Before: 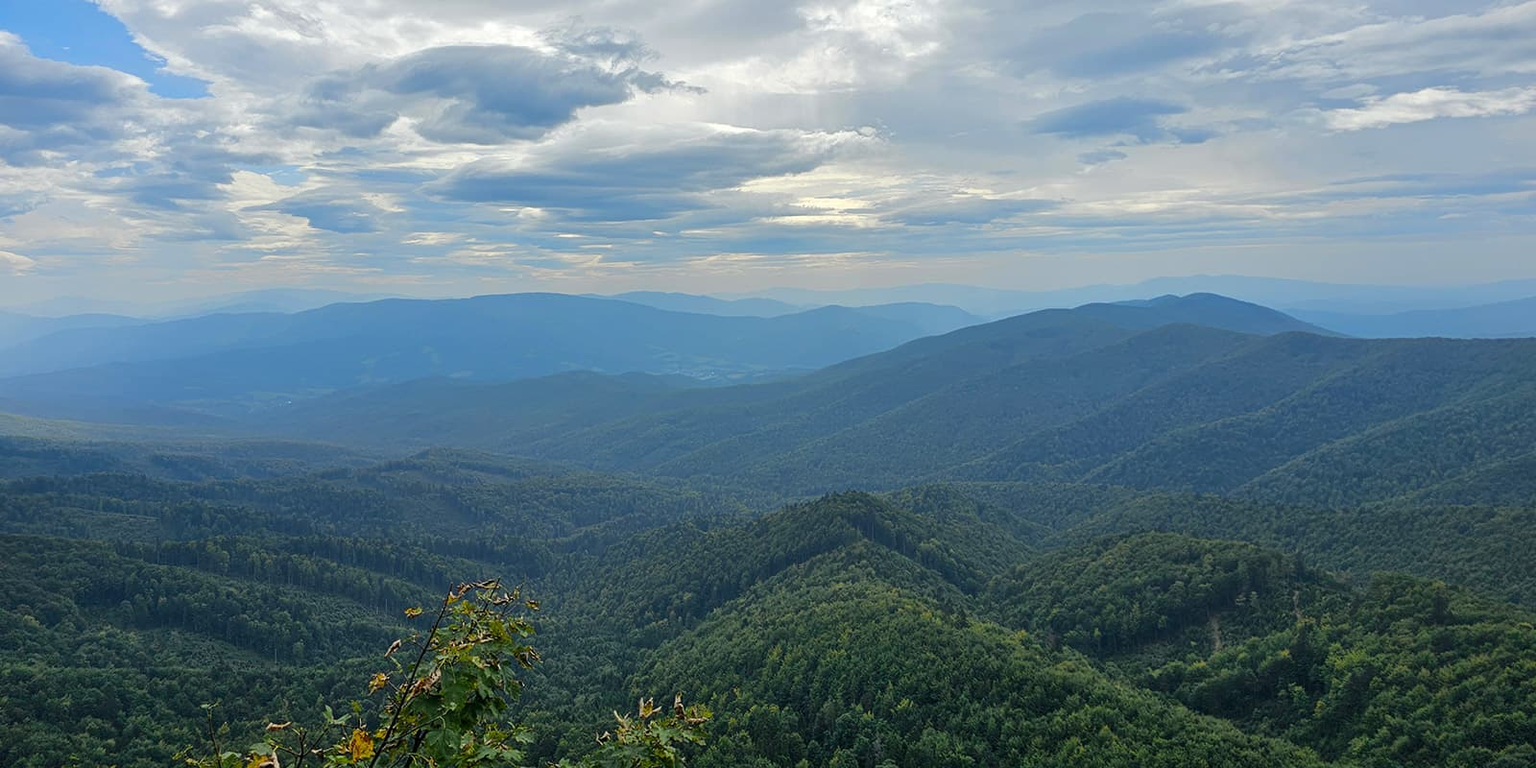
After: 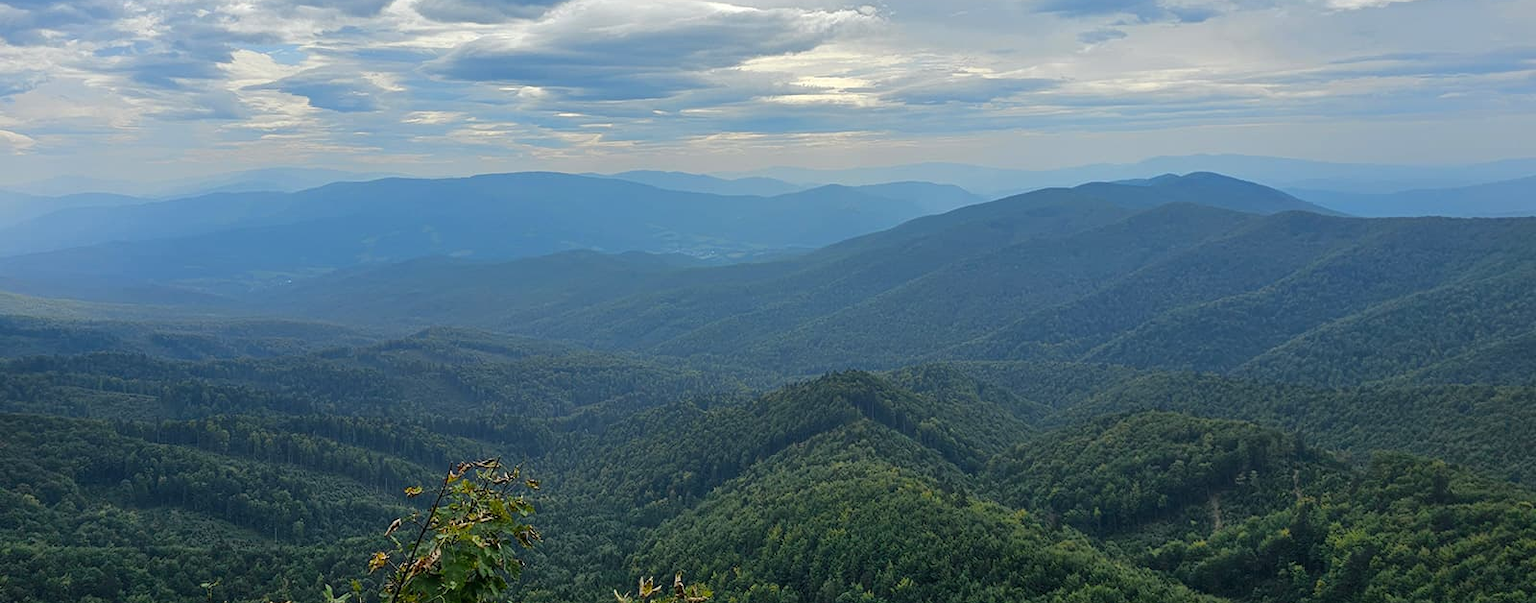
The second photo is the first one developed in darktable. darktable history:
crop and rotate: top 15.816%, bottom 5.541%
